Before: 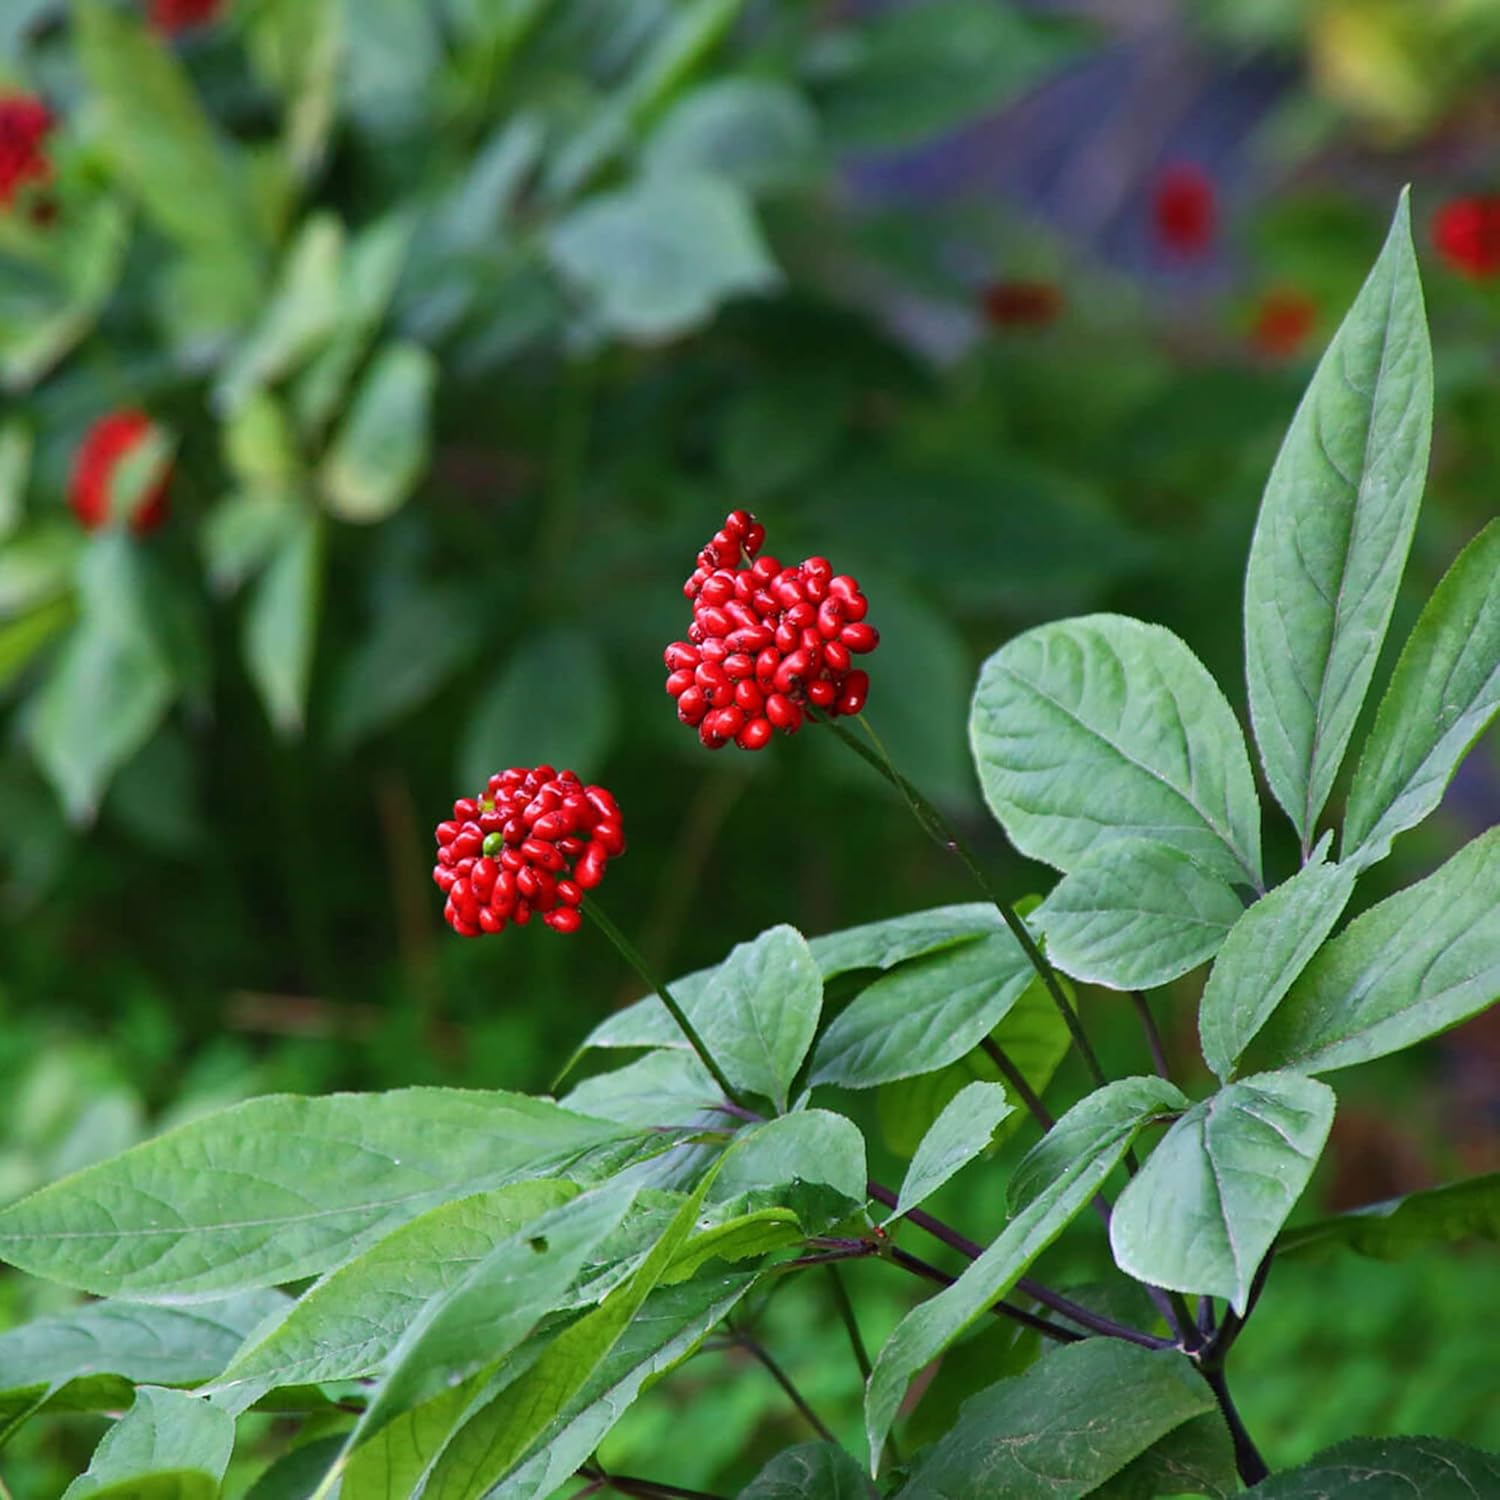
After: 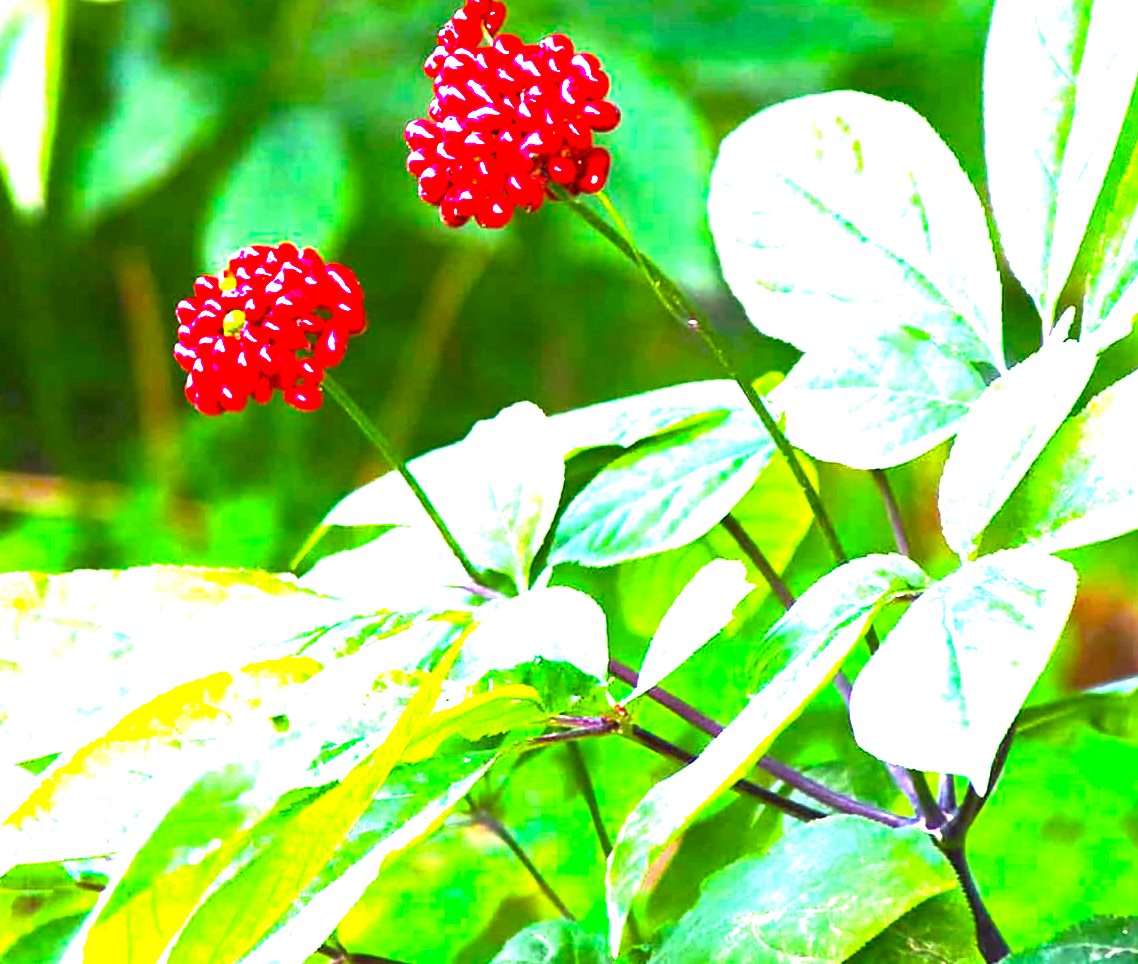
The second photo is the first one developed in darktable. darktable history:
exposure: exposure 1 EV, compensate exposure bias true, compensate highlight preservation false
crop and rotate: left 17.299%, top 34.832%, right 6.81%, bottom 0.875%
color balance rgb: power › chroma 0.305%, power › hue 23.17°, perceptual saturation grading › global saturation 30.828%, perceptual brilliance grading › global brilliance 34.518%, perceptual brilliance grading › highlights 49.733%, perceptual brilliance grading › mid-tones 59.255%, perceptual brilliance grading › shadows 34.601%, global vibrance 20%
local contrast: mode bilateral grid, contrast 20, coarseness 50, detail 102%, midtone range 0.2
